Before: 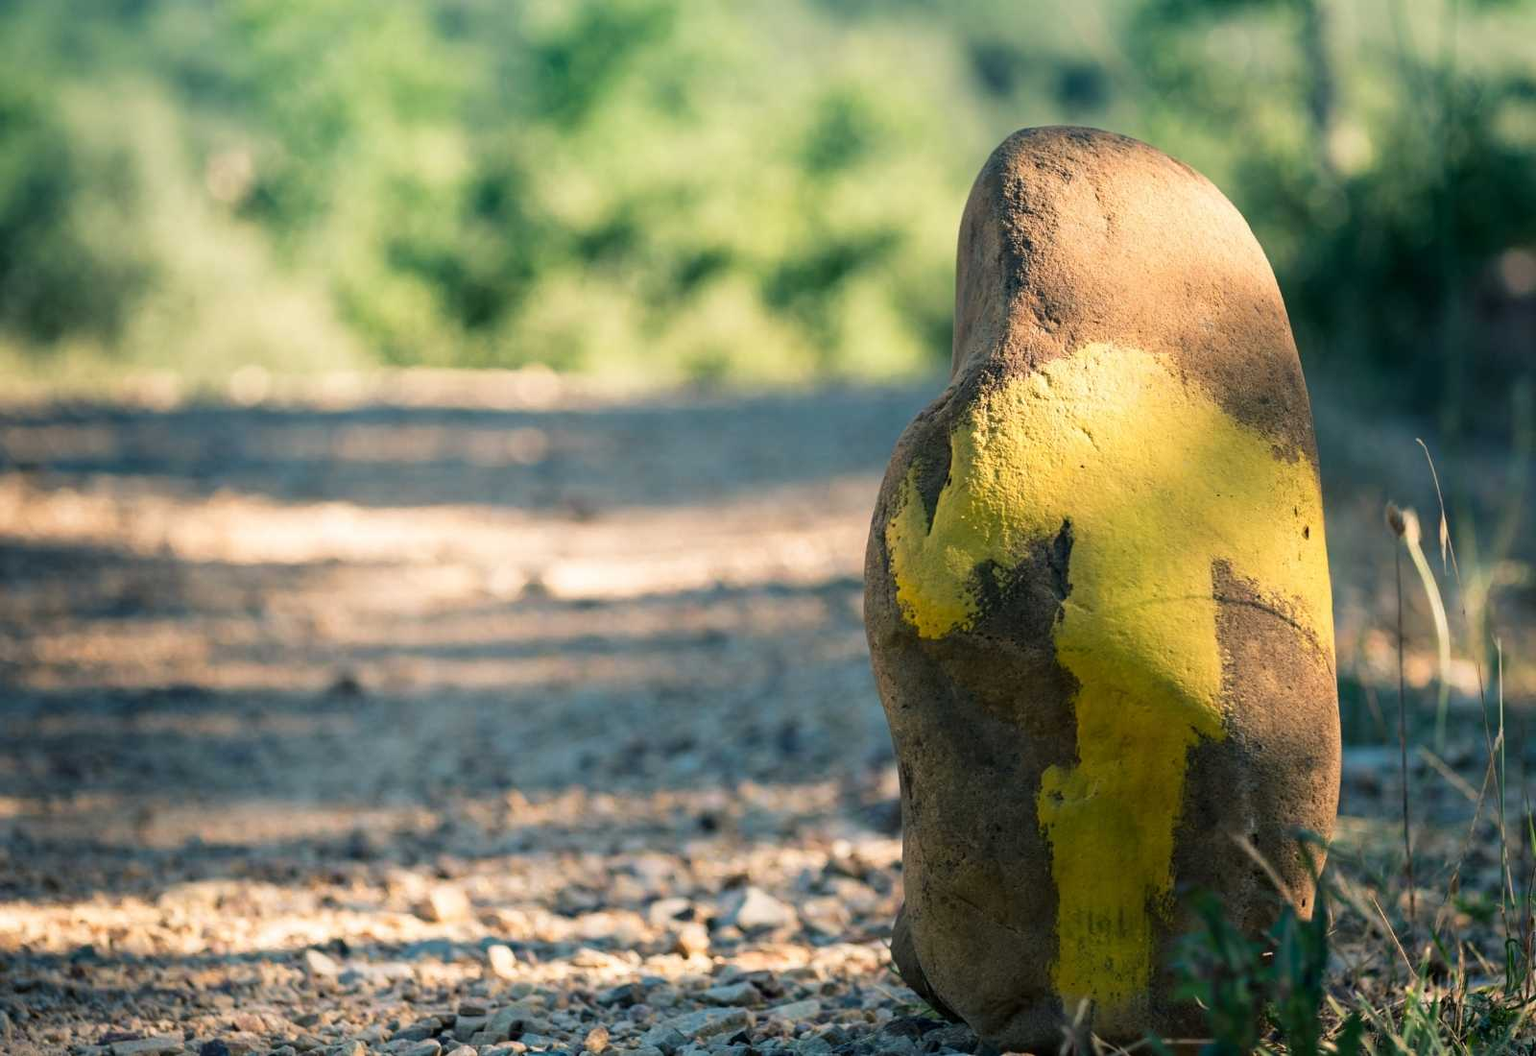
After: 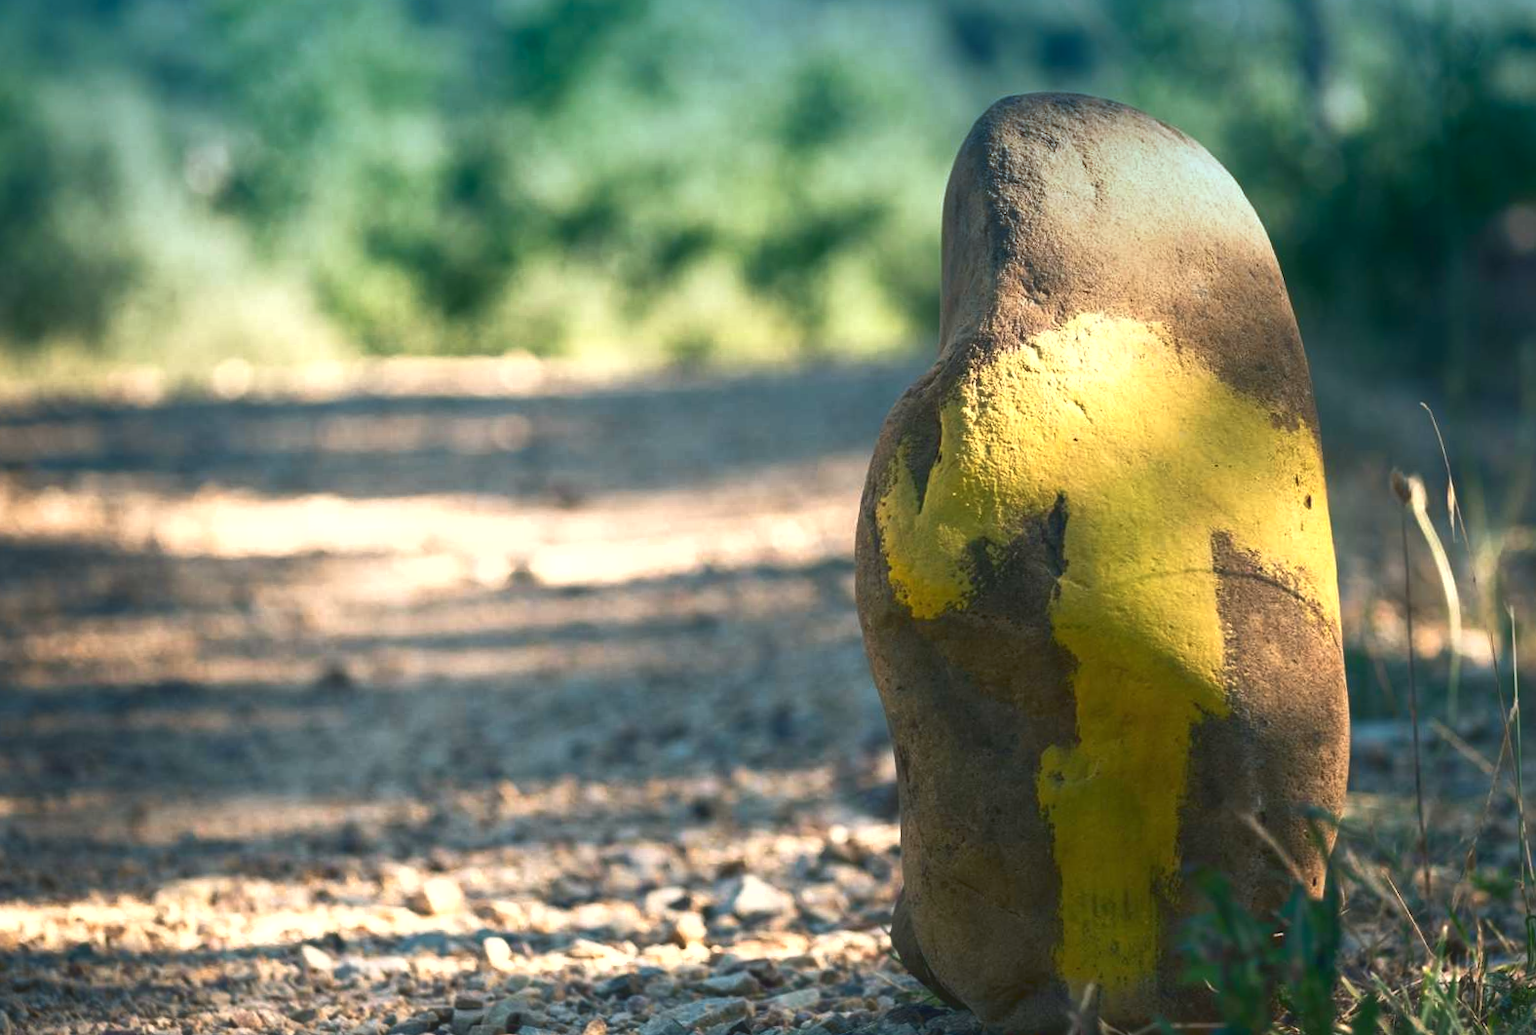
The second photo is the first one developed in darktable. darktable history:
haze removal: strength -0.05
rotate and perspective: rotation -1.32°, lens shift (horizontal) -0.031, crop left 0.015, crop right 0.985, crop top 0.047, crop bottom 0.982
tone curve: curves: ch0 [(0, 0.081) (0.483, 0.453) (0.881, 0.992)]
graduated density: density 2.02 EV, hardness 44%, rotation 0.374°, offset 8.21, hue 208.8°, saturation 97%
